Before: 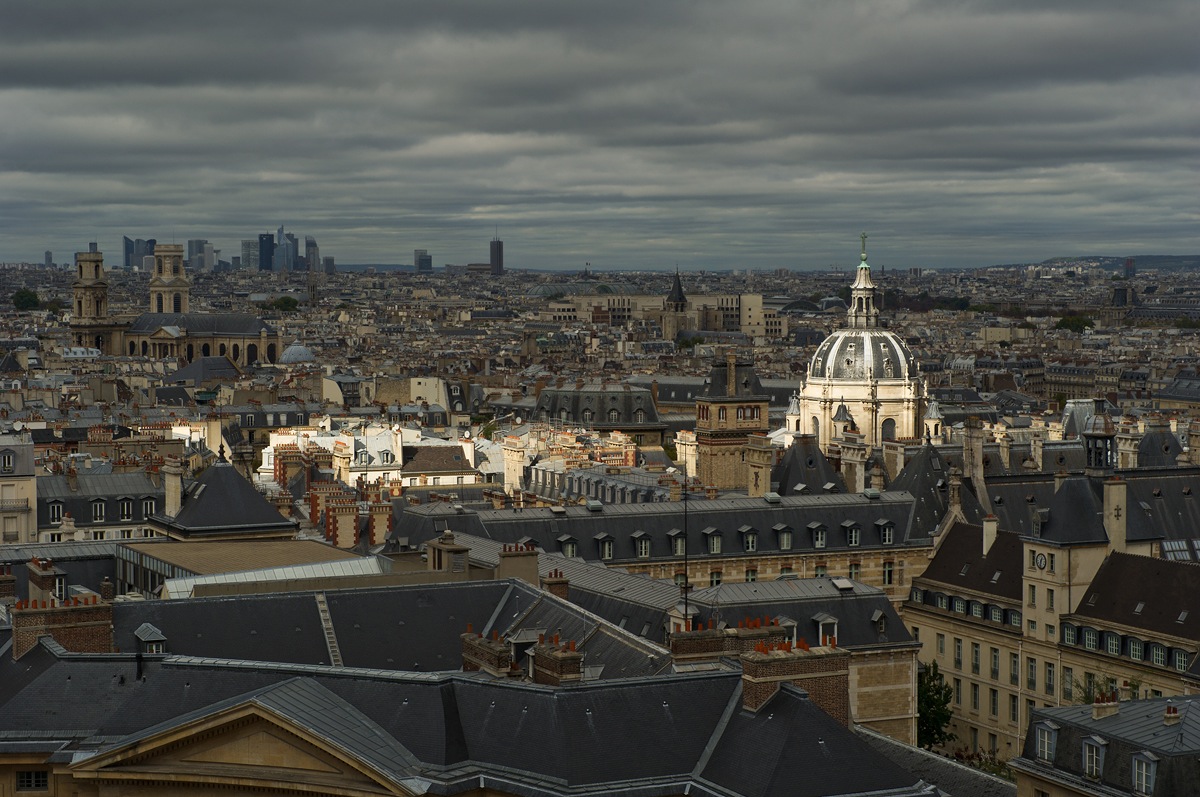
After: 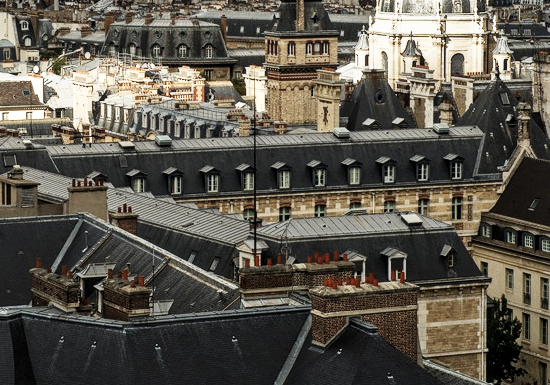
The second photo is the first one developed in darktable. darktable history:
contrast brightness saturation: contrast 0.1, saturation -0.36
local contrast: on, module defaults
crop: left 35.976%, top 45.819%, right 18.162%, bottom 5.807%
base curve: curves: ch0 [(0, 0.003) (0.001, 0.002) (0.006, 0.004) (0.02, 0.022) (0.048, 0.086) (0.094, 0.234) (0.162, 0.431) (0.258, 0.629) (0.385, 0.8) (0.548, 0.918) (0.751, 0.988) (1, 1)], preserve colors none
